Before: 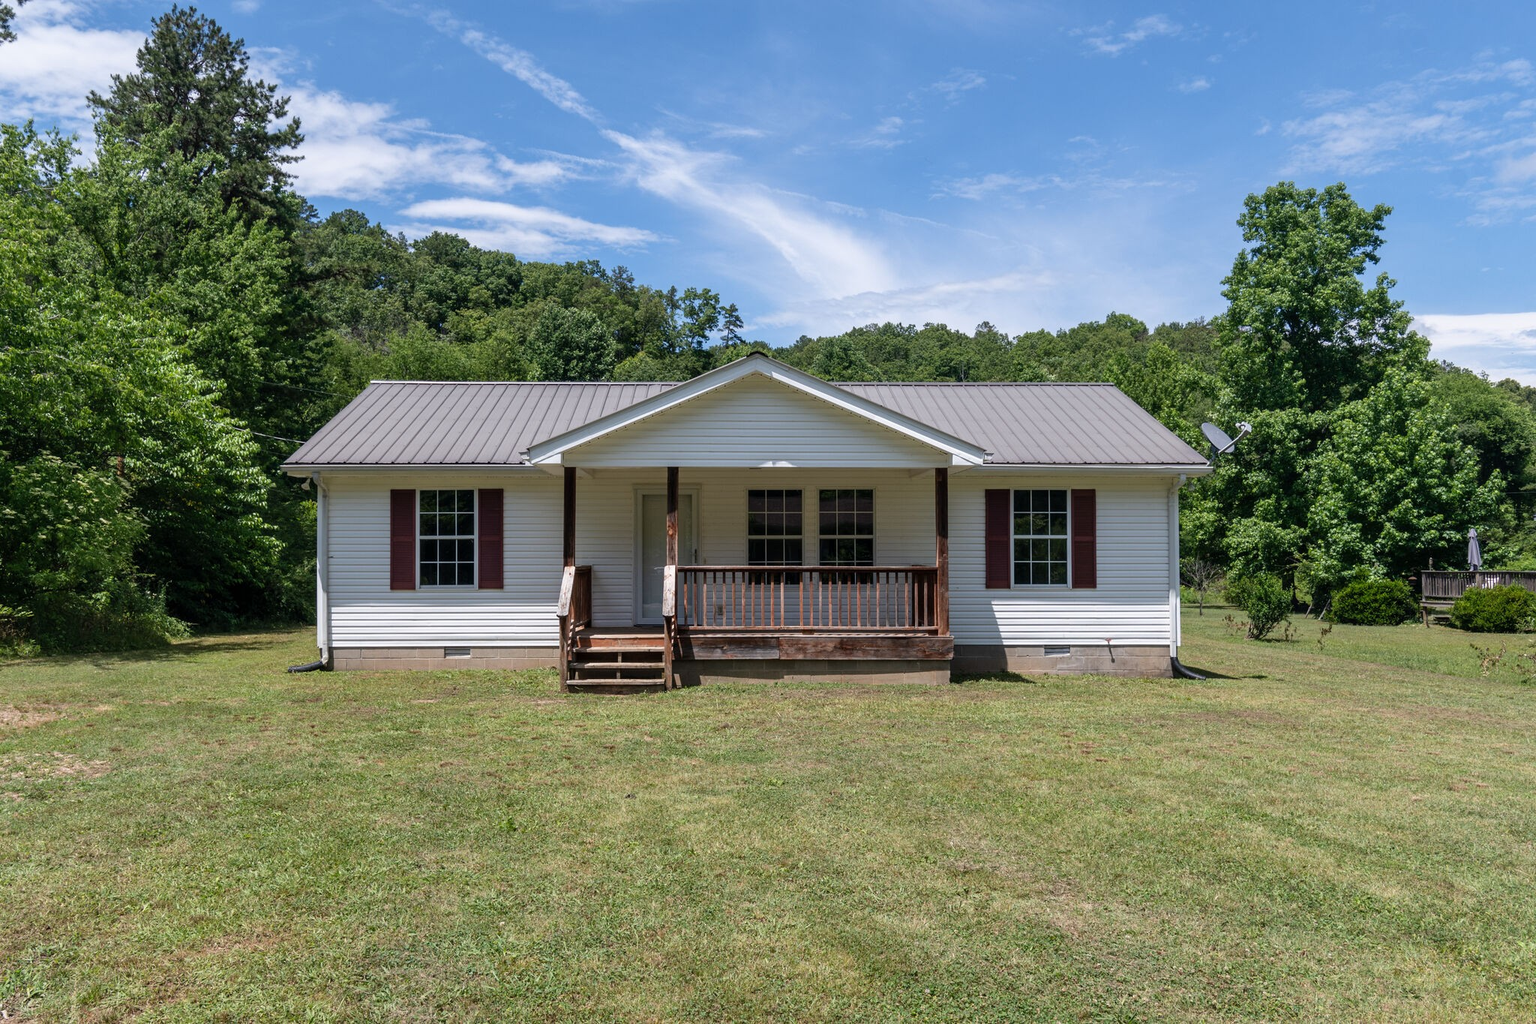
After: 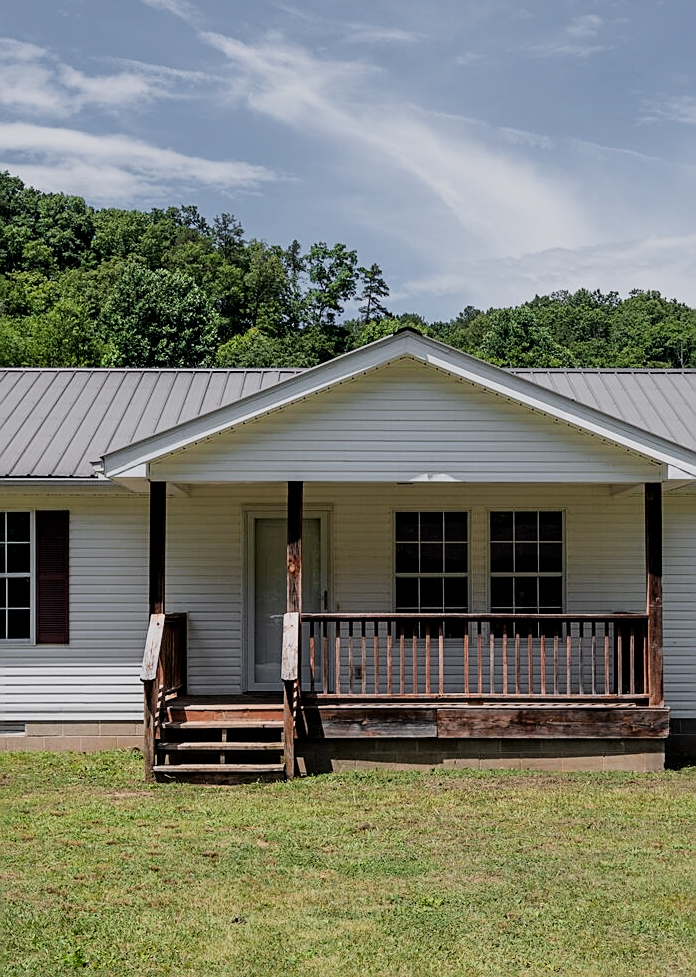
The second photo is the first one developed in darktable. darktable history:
crop and rotate: left 29.403%, top 10.343%, right 36.573%, bottom 18.021%
sharpen: on, module defaults
color zones: curves: ch1 [(0.25, 0.61) (0.75, 0.248)]
filmic rgb: middle gray luminance 28.98%, black relative exposure -10.33 EV, white relative exposure 5.5 EV, target black luminance 0%, hardness 3.94, latitude 2.04%, contrast 1.127, highlights saturation mix 5.21%, shadows ↔ highlights balance 14.87%, color science v6 (2022)
